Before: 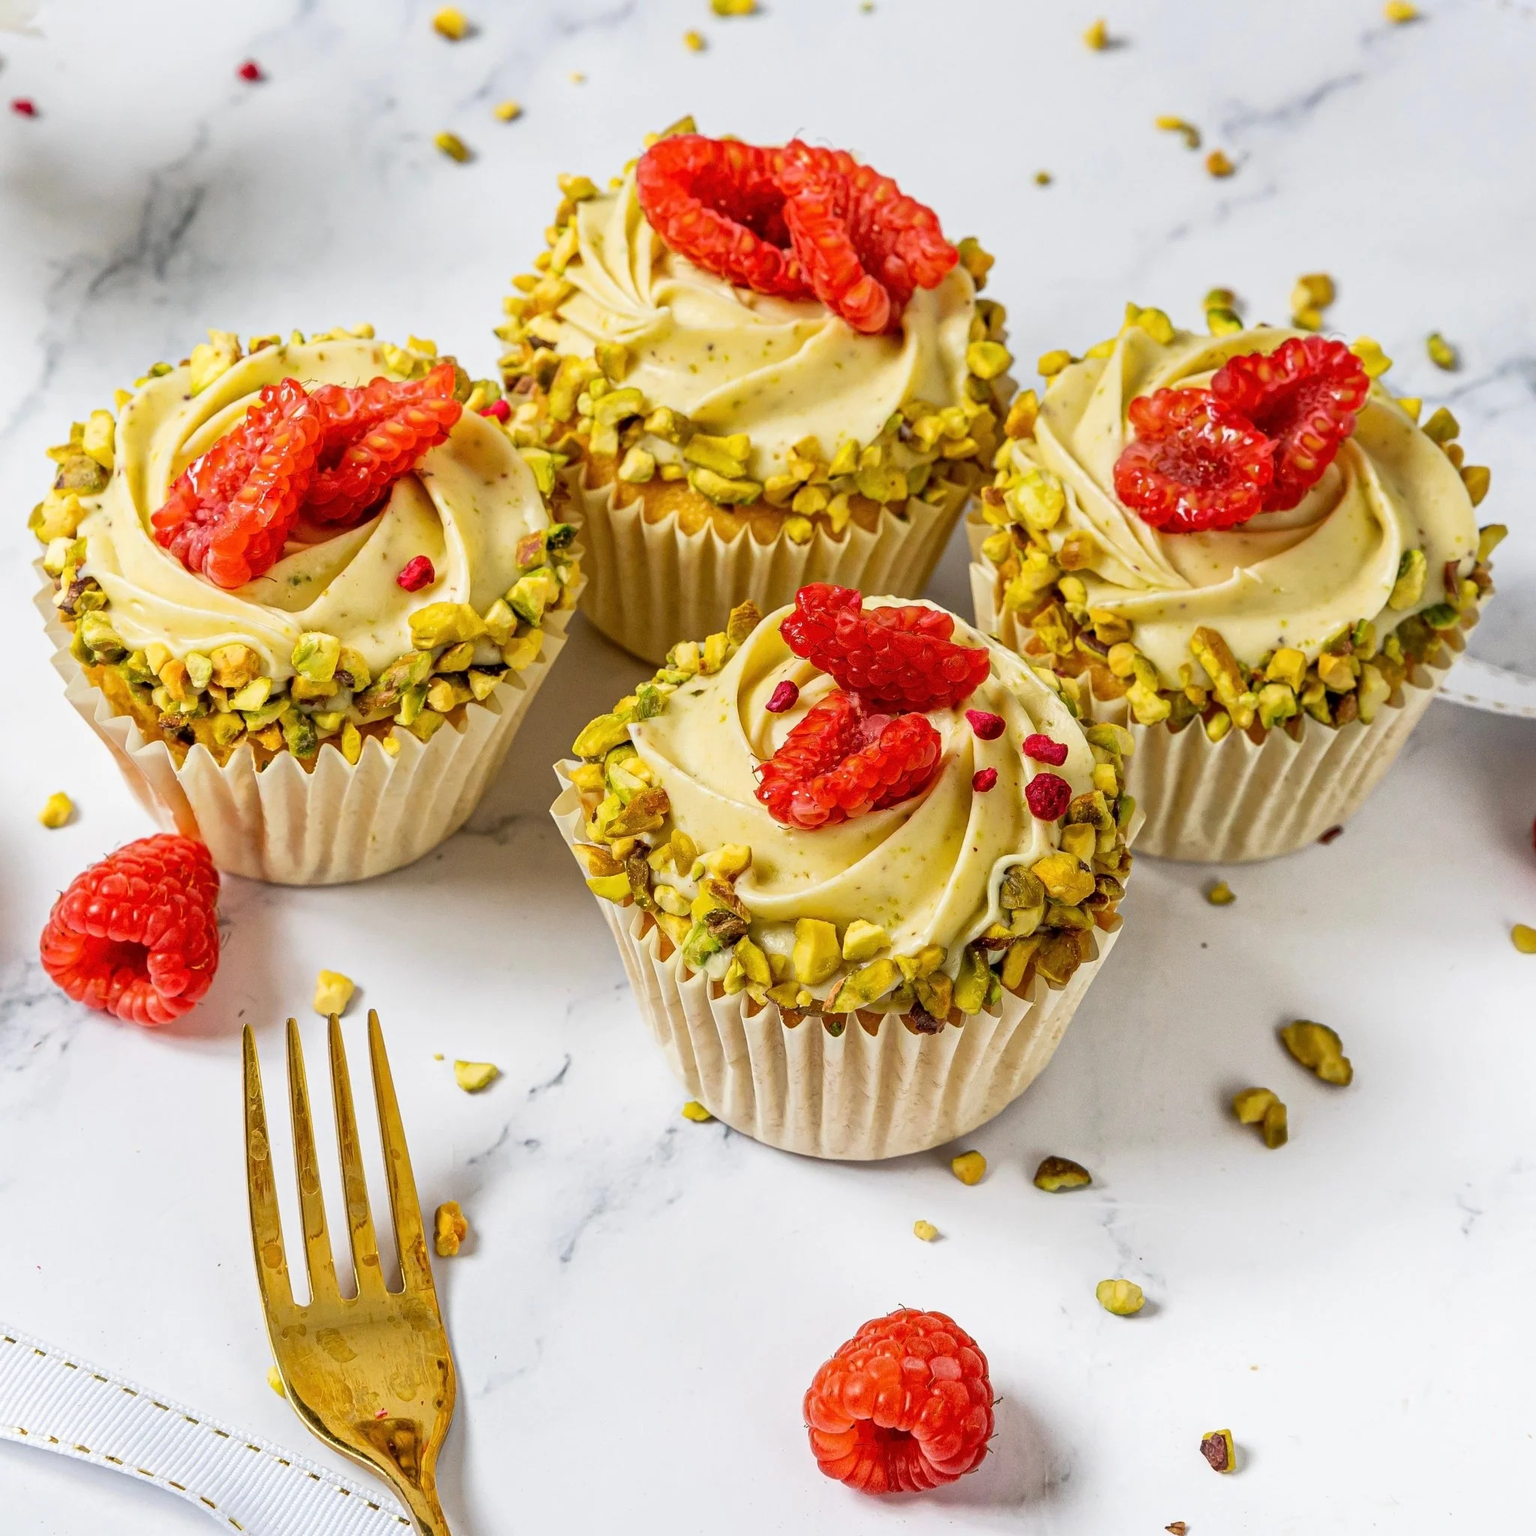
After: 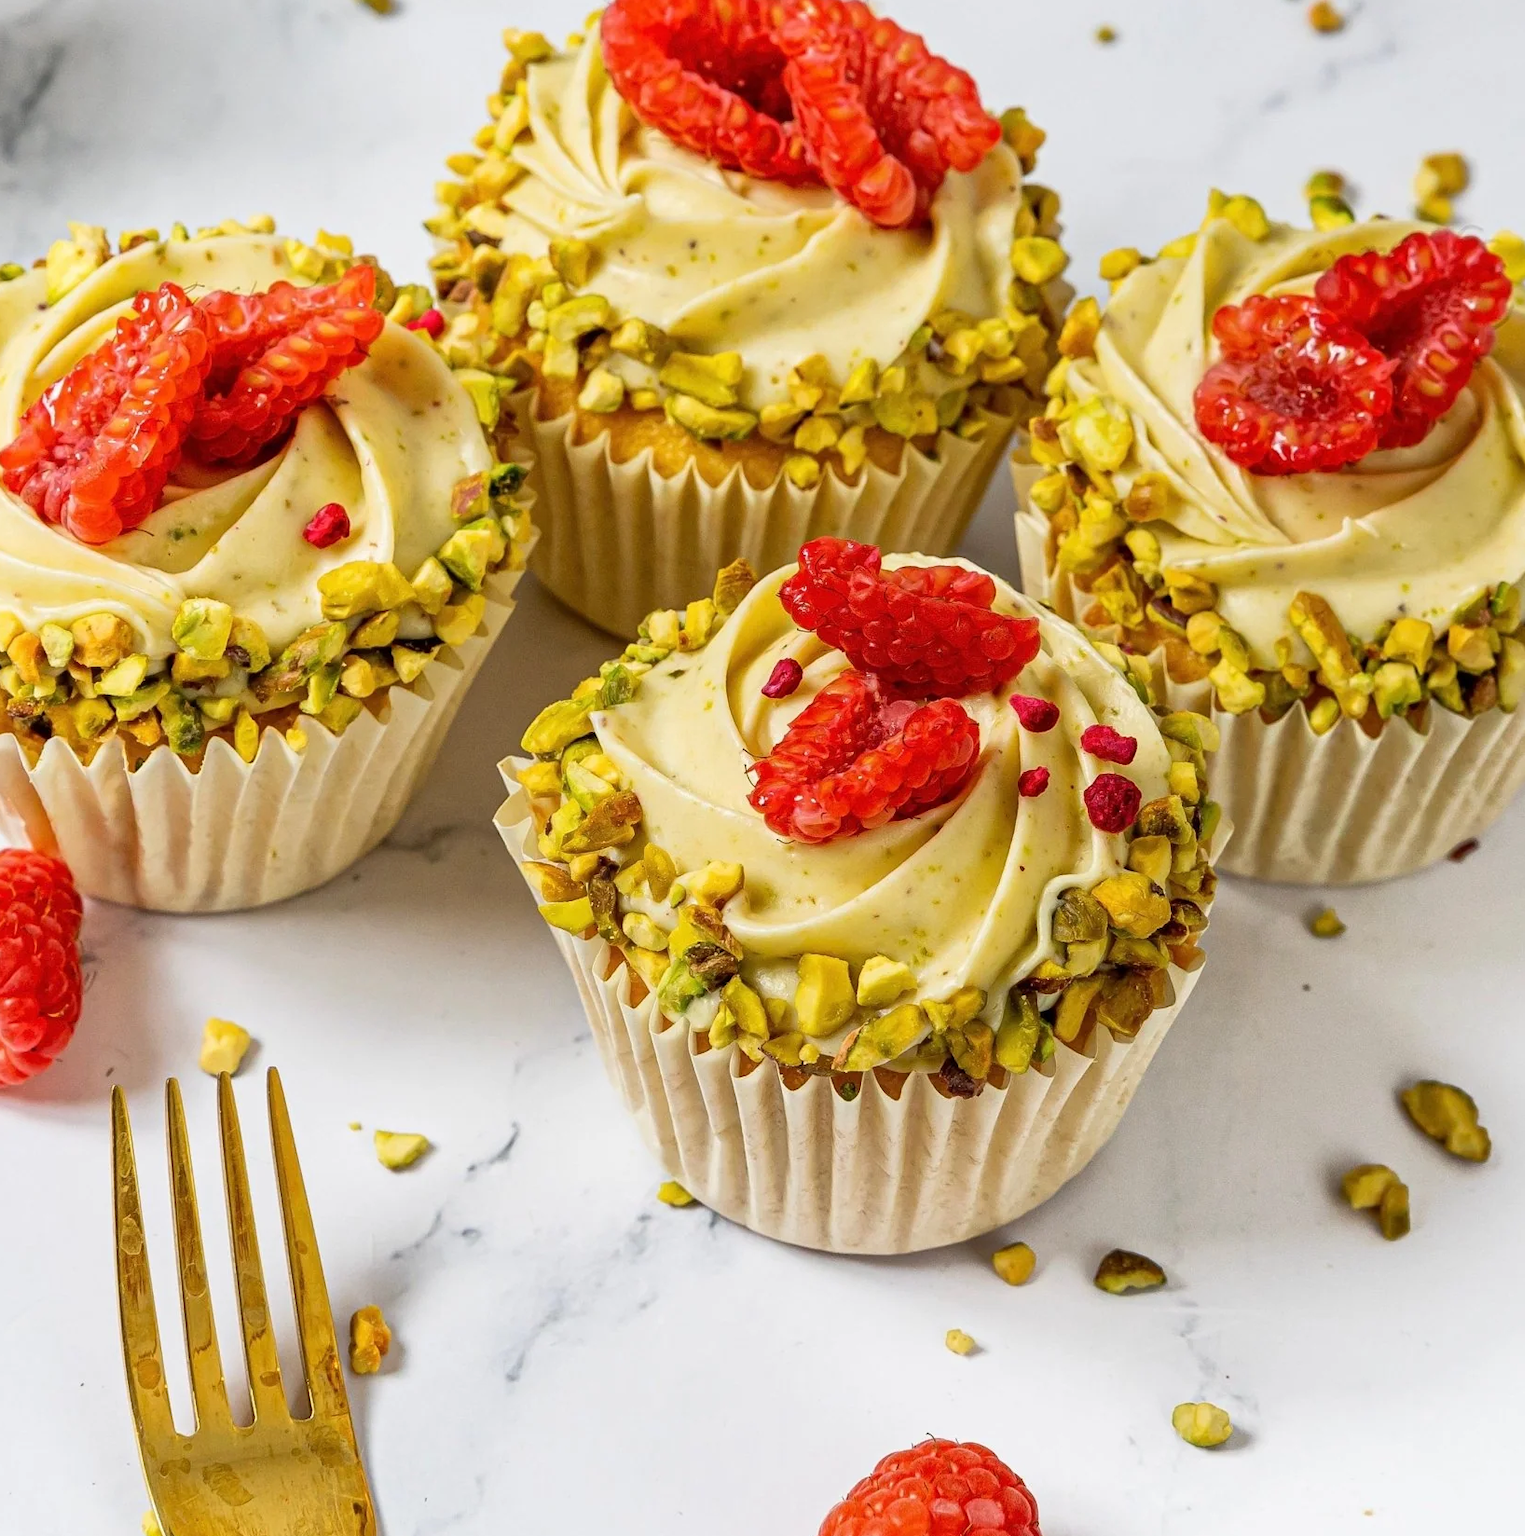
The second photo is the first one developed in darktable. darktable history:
crop and rotate: left 9.97%, top 9.856%, right 10.052%, bottom 9.652%
